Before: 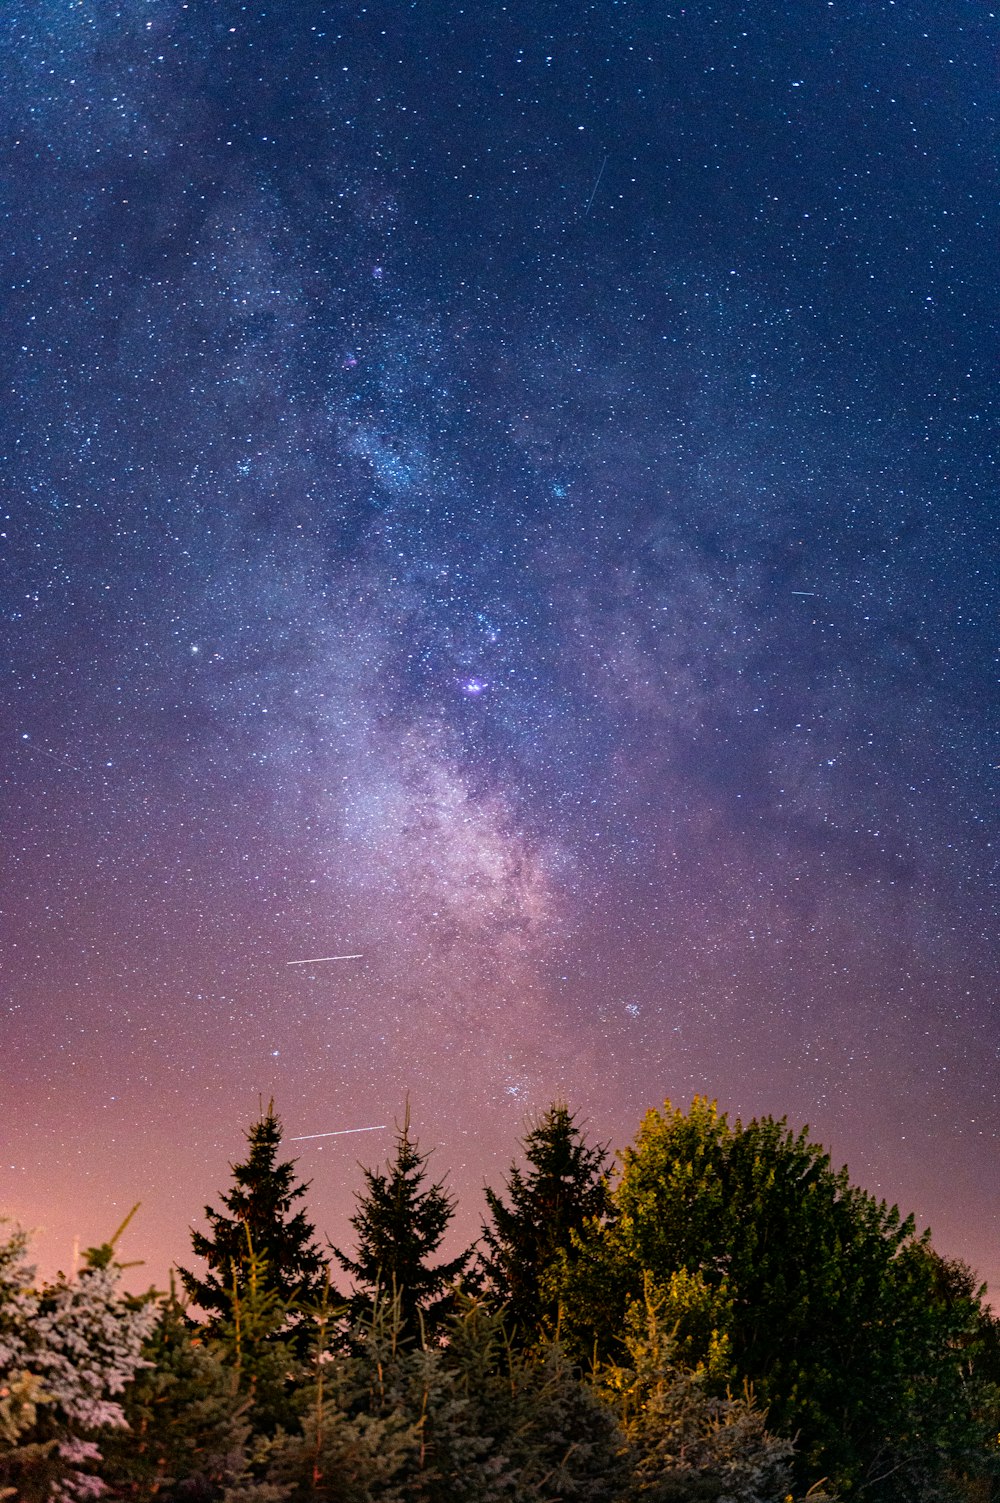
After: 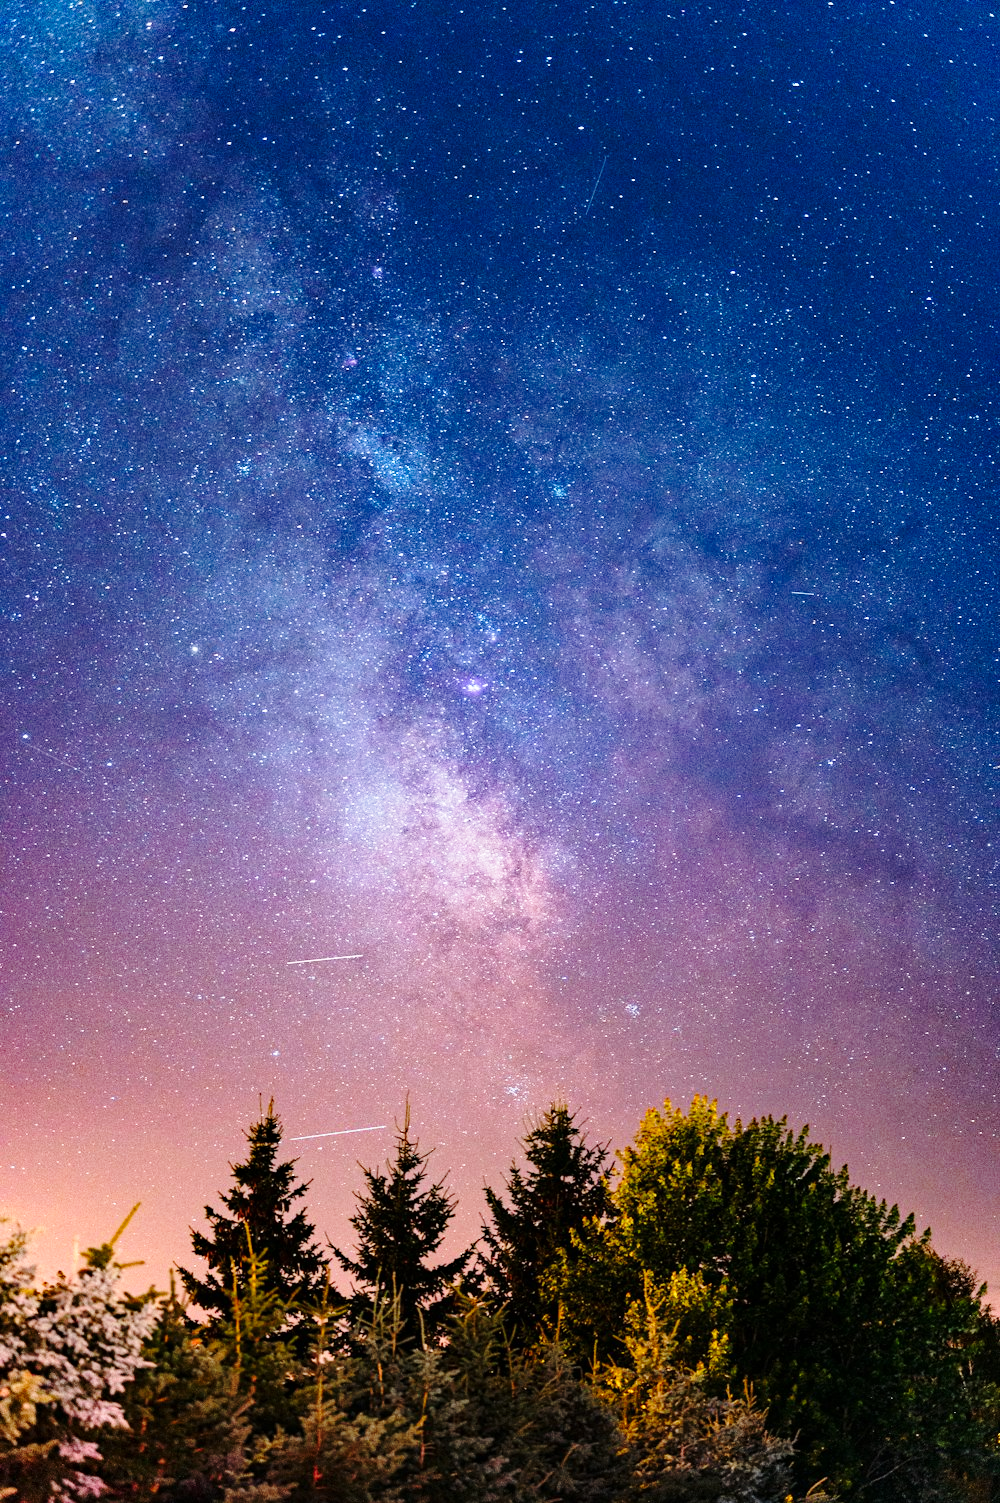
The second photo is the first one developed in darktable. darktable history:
base curve: curves: ch0 [(0, 0) (0.028, 0.03) (0.121, 0.232) (0.46, 0.748) (0.859, 0.968) (1, 1)], preserve colors none
haze removal: compatibility mode true, adaptive false
